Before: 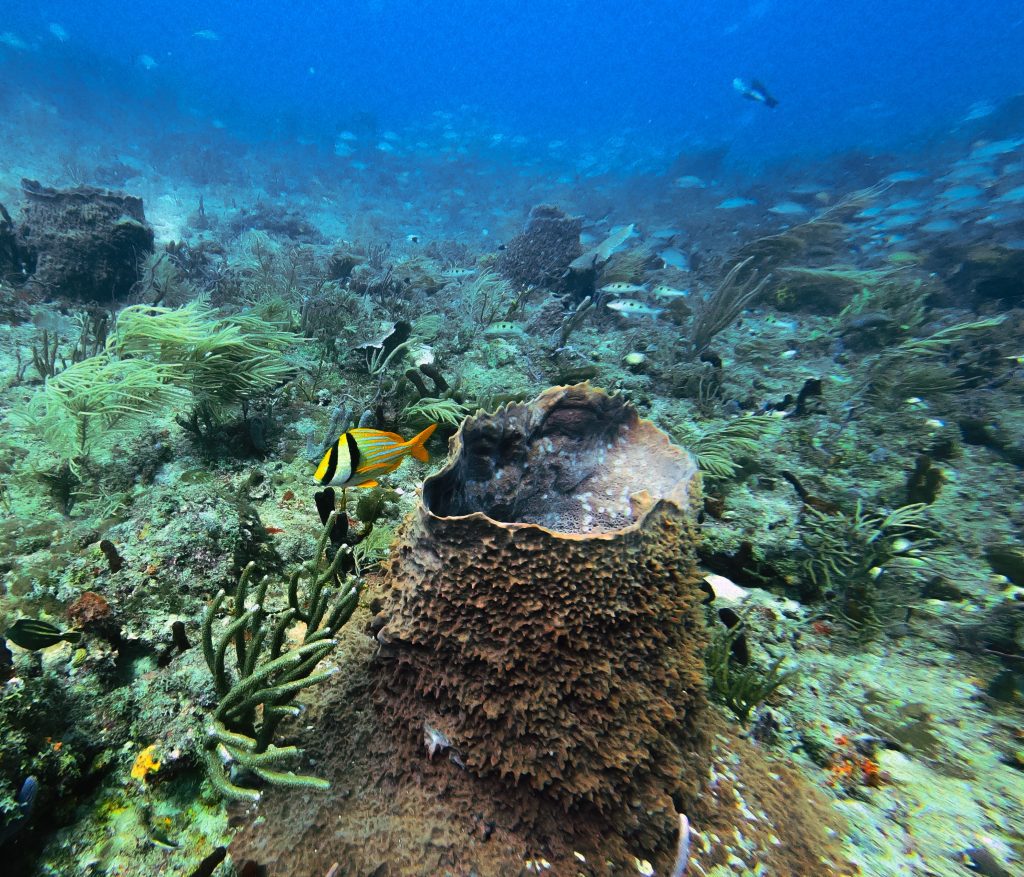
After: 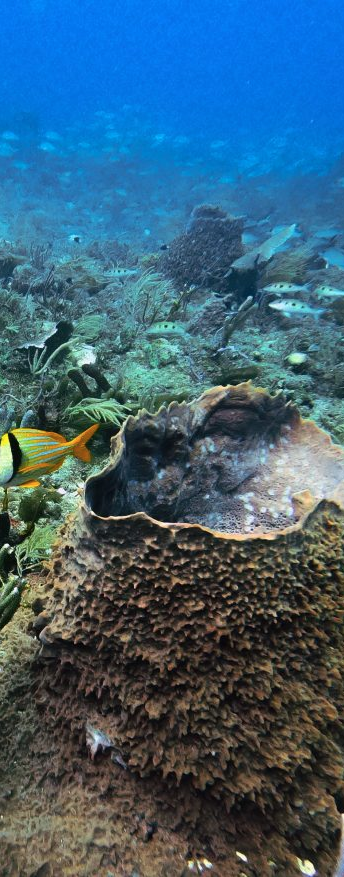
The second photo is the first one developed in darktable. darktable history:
crop: left 33.022%, right 33.314%
color zones: curves: ch1 [(0, 0.469) (0.001, 0.469) (0.12, 0.446) (0.248, 0.469) (0.5, 0.5) (0.748, 0.5) (0.999, 0.469) (1, 0.469)]
